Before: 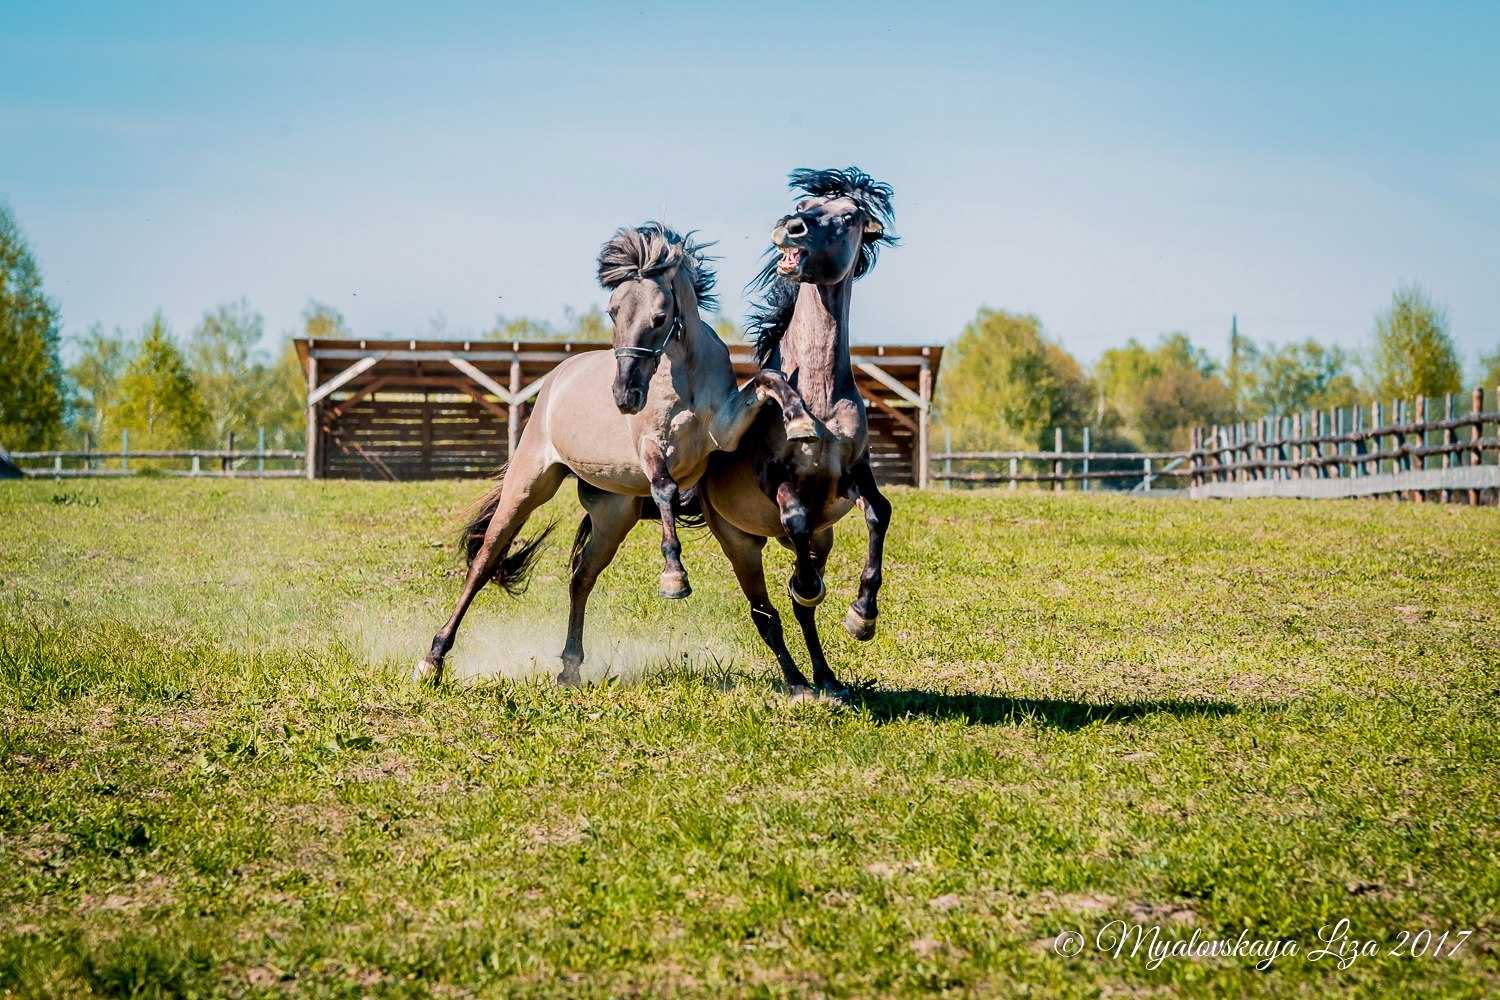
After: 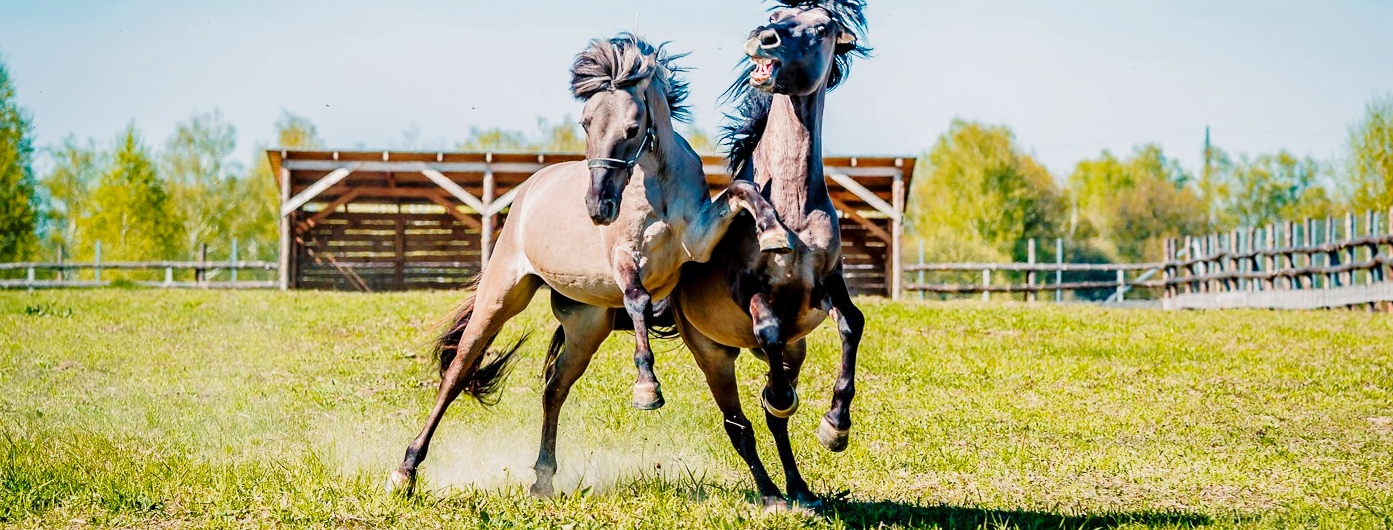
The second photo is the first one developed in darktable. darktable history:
haze removal: compatibility mode true, adaptive false
base curve: curves: ch0 [(0, 0) (0.028, 0.03) (0.121, 0.232) (0.46, 0.748) (0.859, 0.968) (1, 1)], preserve colors none
crop: left 1.801%, top 18.901%, right 5.311%, bottom 28.017%
tone equalizer: -8 EV 0.253 EV, -7 EV 0.381 EV, -6 EV 0.447 EV, -5 EV 0.258 EV, -3 EV -0.279 EV, -2 EV -0.407 EV, -1 EV -0.441 EV, +0 EV -0.274 EV, edges refinement/feathering 500, mask exposure compensation -1.26 EV, preserve details no
